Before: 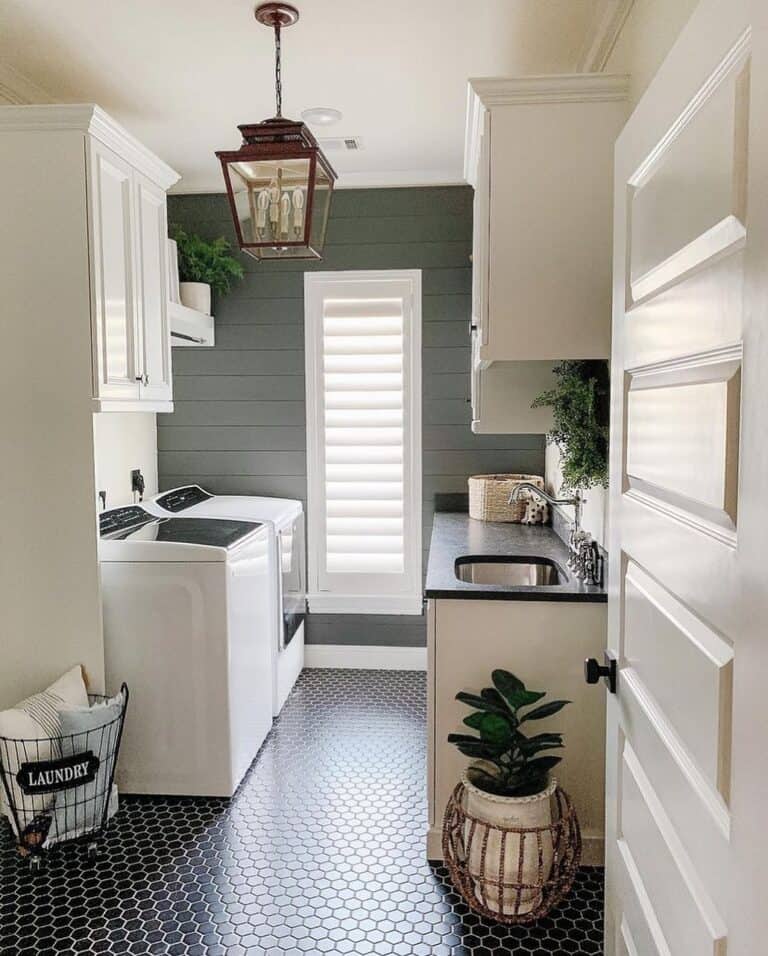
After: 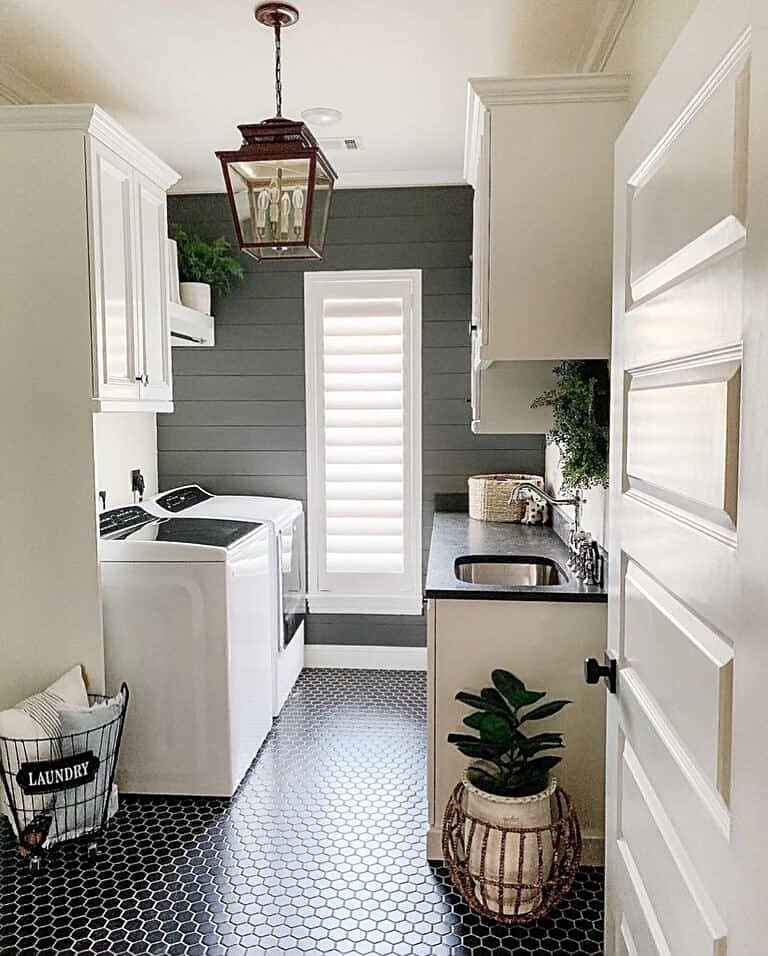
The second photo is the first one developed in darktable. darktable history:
sharpen: on, module defaults
contrast brightness saturation: contrast 0.14
